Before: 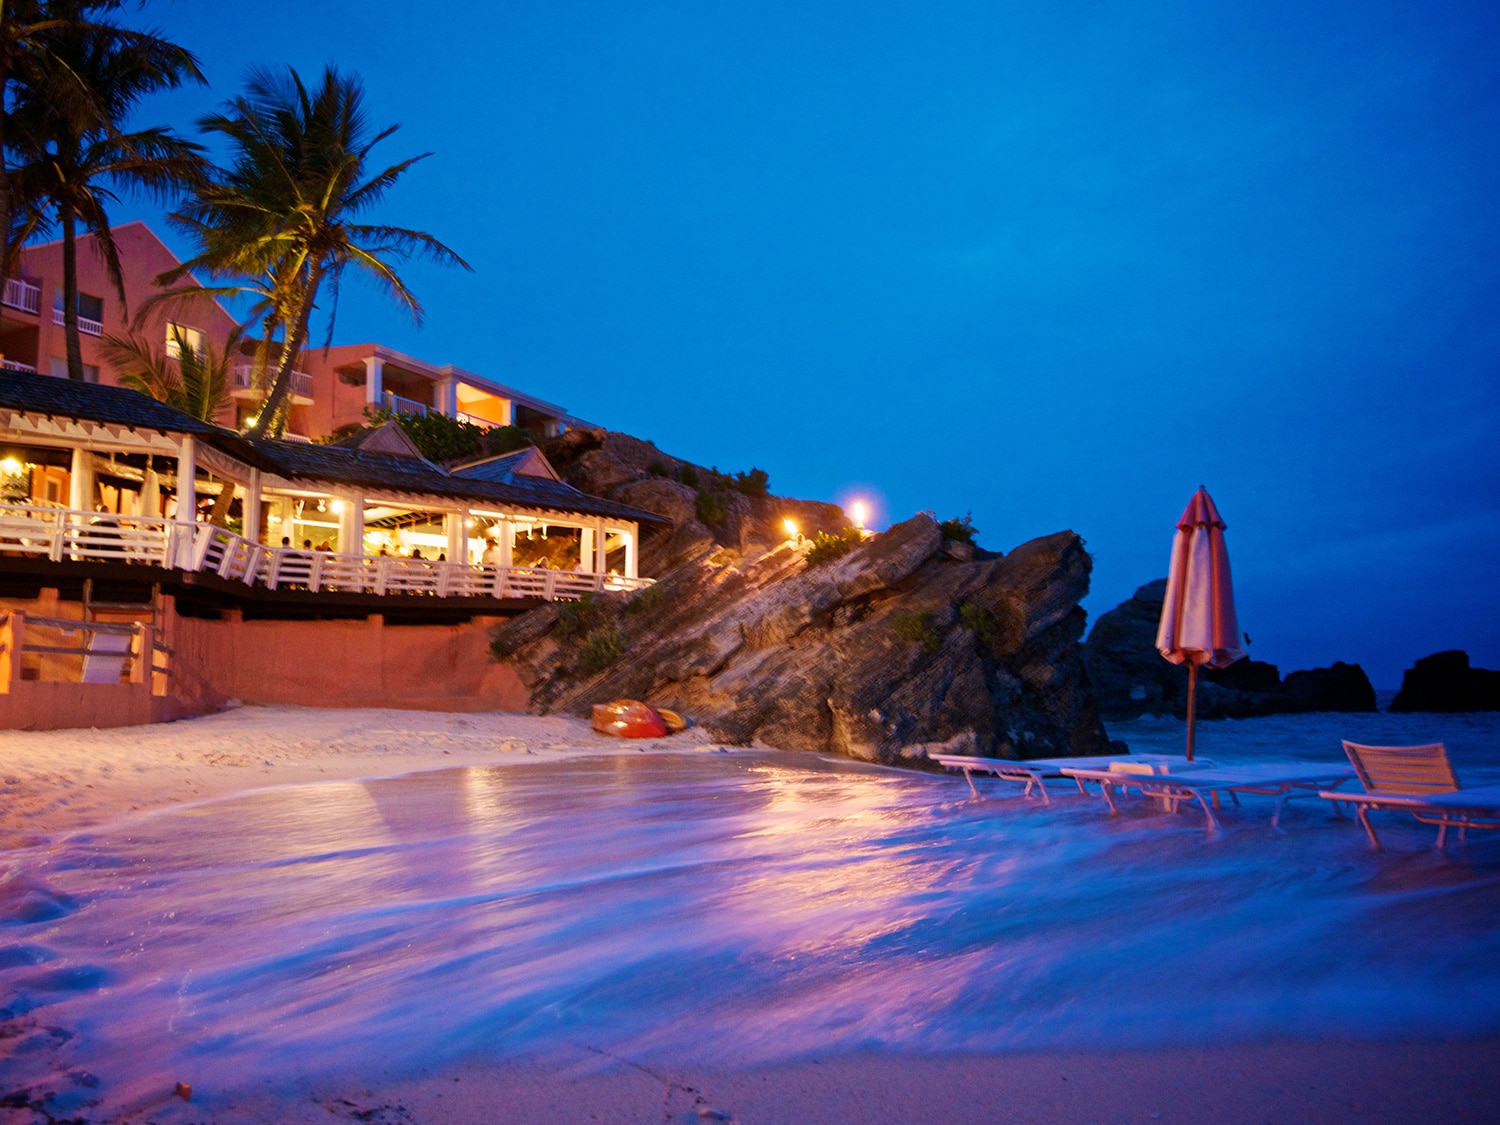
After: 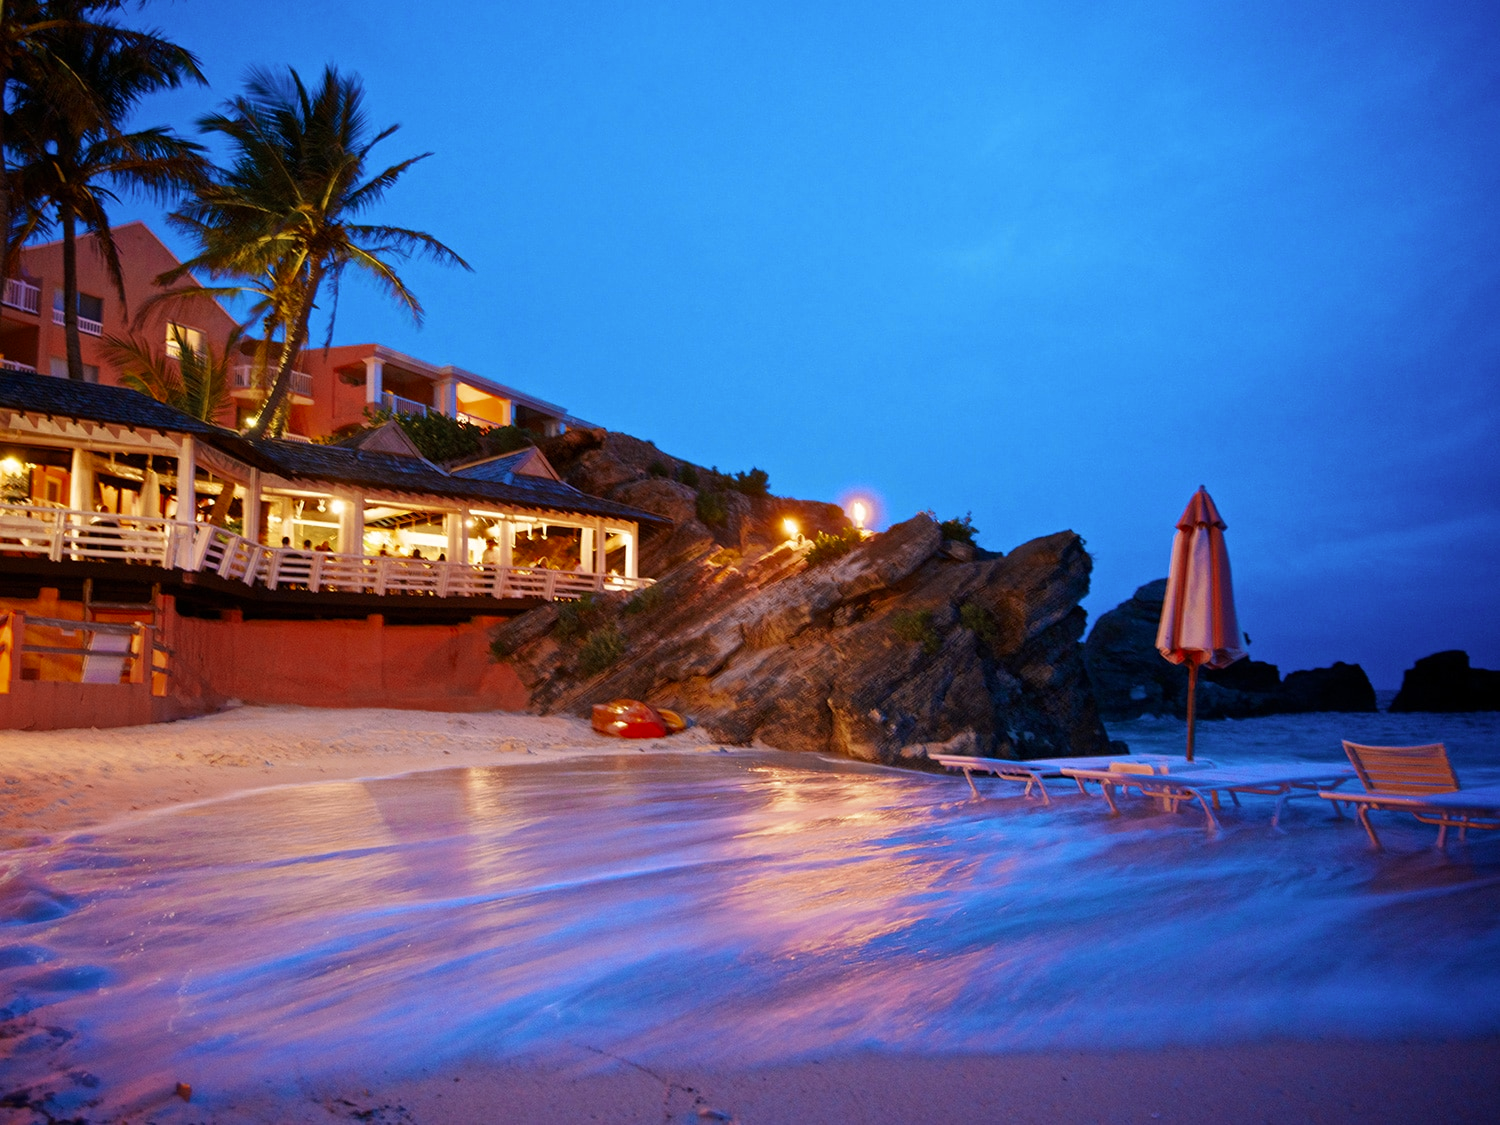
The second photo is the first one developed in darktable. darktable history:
color zones: curves: ch0 [(0, 0.5) (0.125, 0.4) (0.25, 0.5) (0.375, 0.4) (0.5, 0.4) (0.625, 0.6) (0.75, 0.6) (0.875, 0.5)]; ch1 [(0, 0.4) (0.125, 0.5) (0.25, 0.4) (0.375, 0.4) (0.5, 0.4) (0.625, 0.4) (0.75, 0.5) (0.875, 0.4)]; ch2 [(0, 0.6) (0.125, 0.5) (0.25, 0.5) (0.375, 0.6) (0.5, 0.6) (0.625, 0.5) (0.75, 0.5) (0.875, 0.5)]
color correction: highlights a* 0.816, highlights b* 2.78, saturation 1.1
